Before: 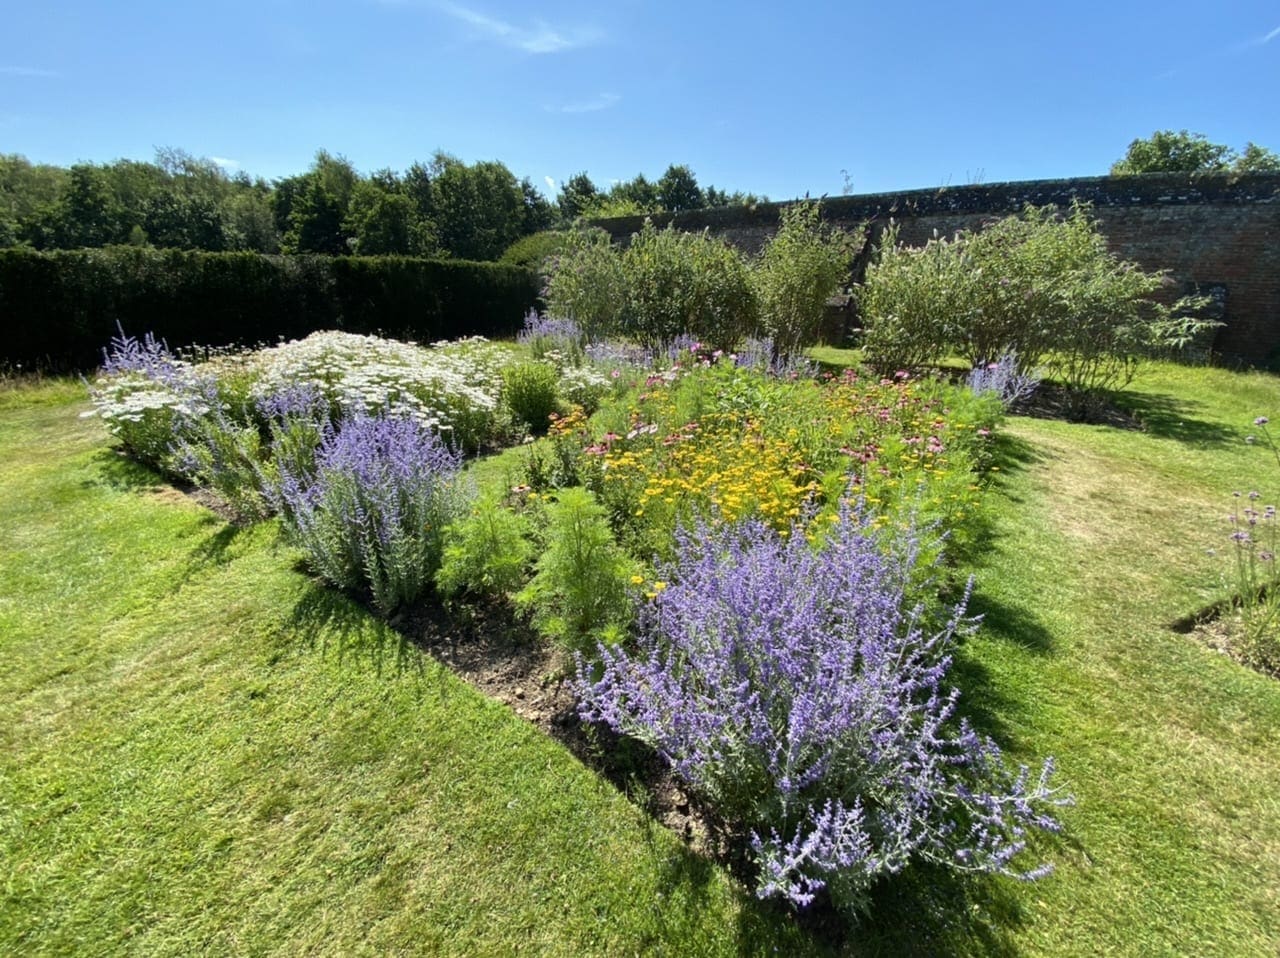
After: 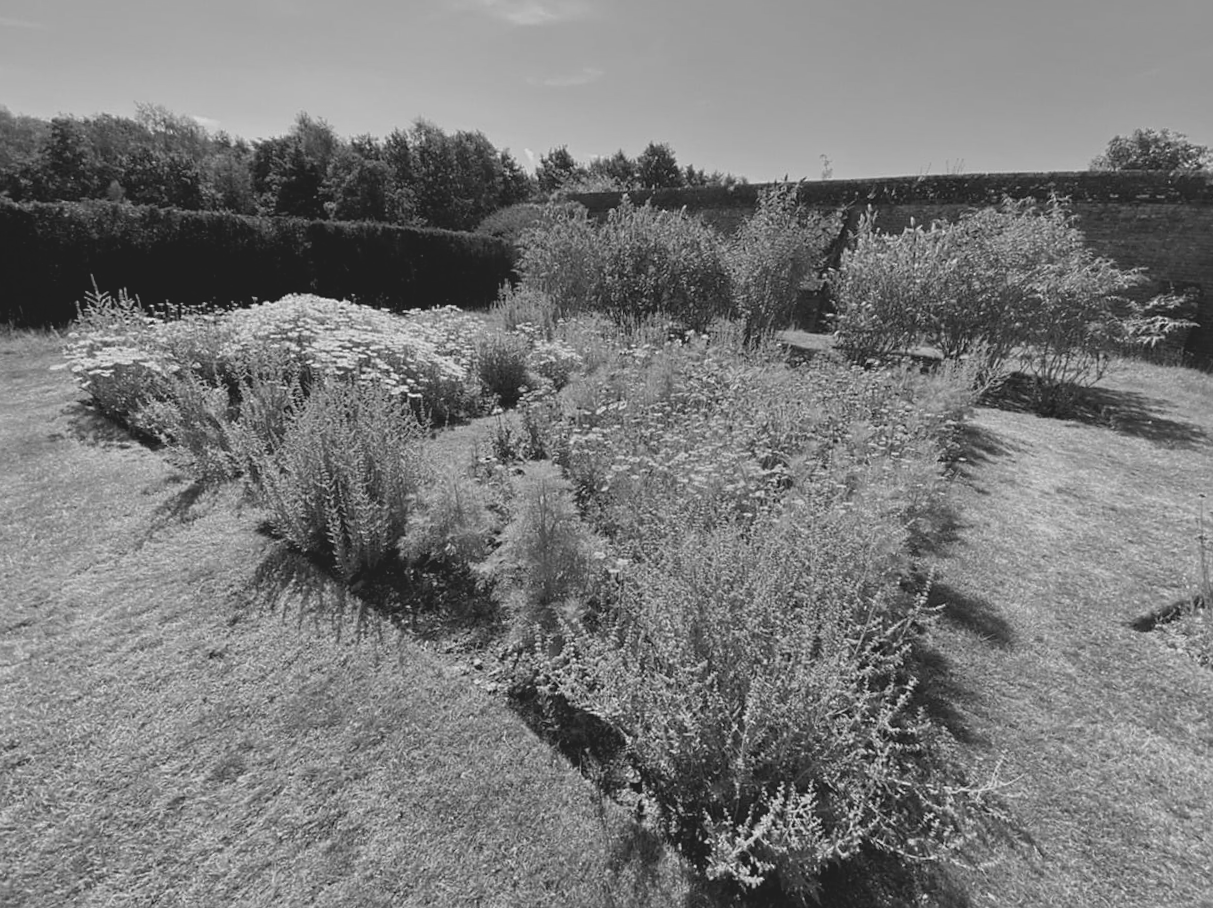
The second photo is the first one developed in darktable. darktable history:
color balance: lift [1, 1.015, 1.004, 0.985], gamma [1, 0.958, 0.971, 1.042], gain [1, 0.956, 0.977, 1.044]
sharpen: radius 1.559, amount 0.373, threshold 1.271
crop and rotate: angle -2.38°
contrast brightness saturation: contrast -0.19, saturation 0.19
local contrast: mode bilateral grid, contrast 100, coarseness 100, detail 94%, midtone range 0.2
exposure: exposure -0.151 EV, compensate highlight preservation false
monochrome: a 1.94, b -0.638
